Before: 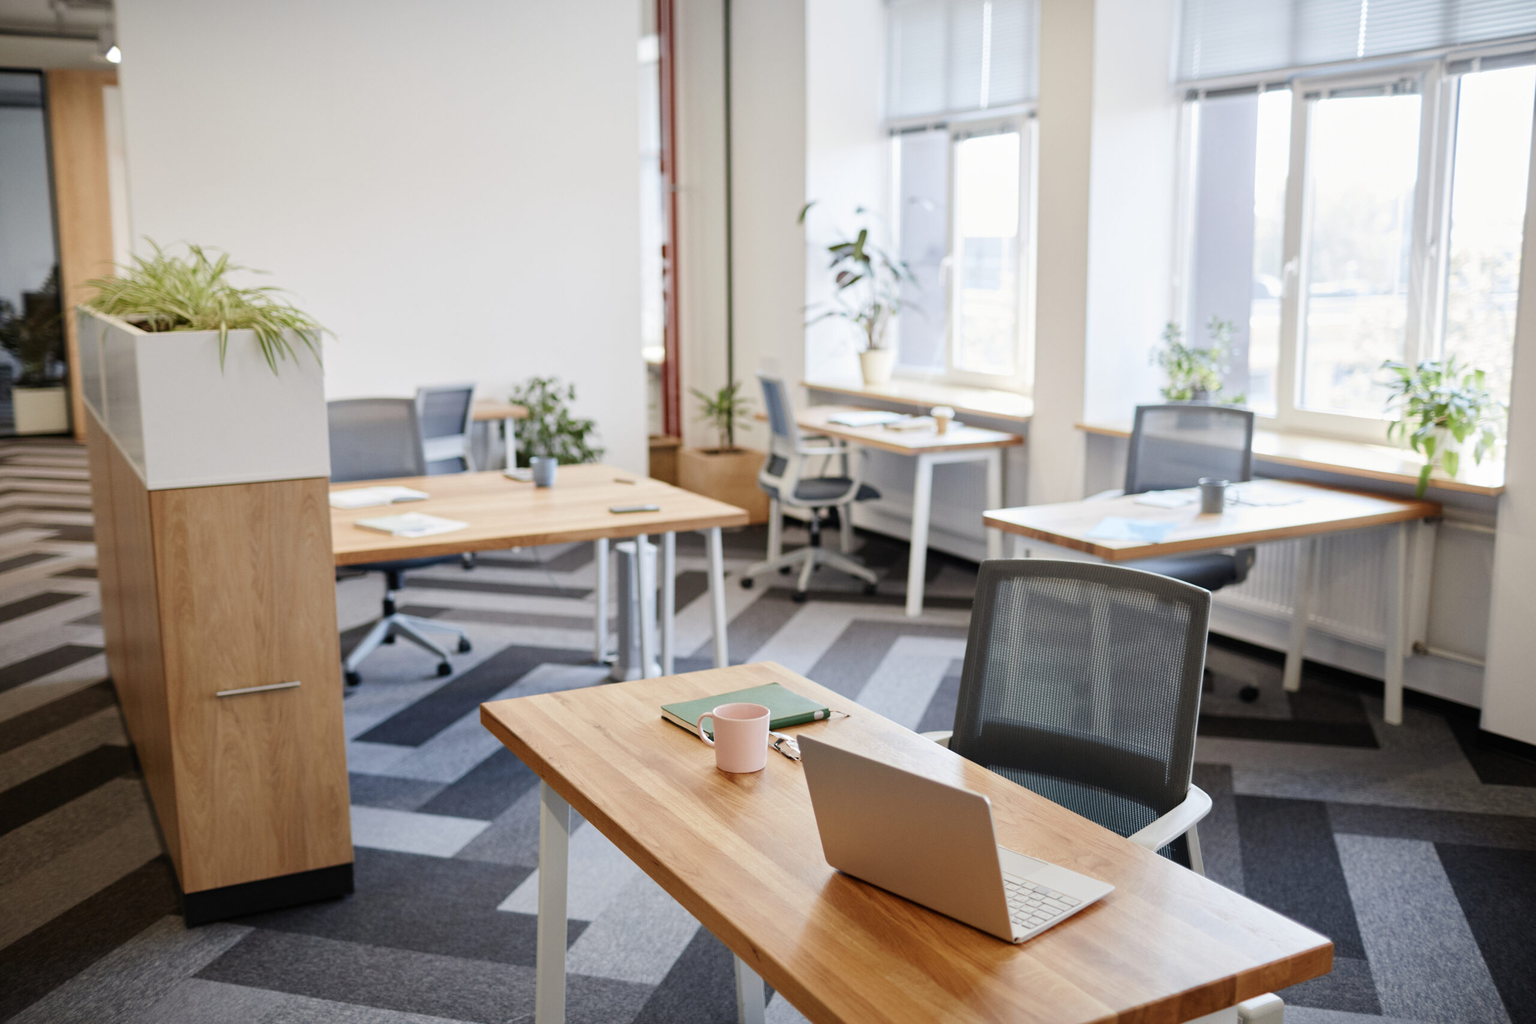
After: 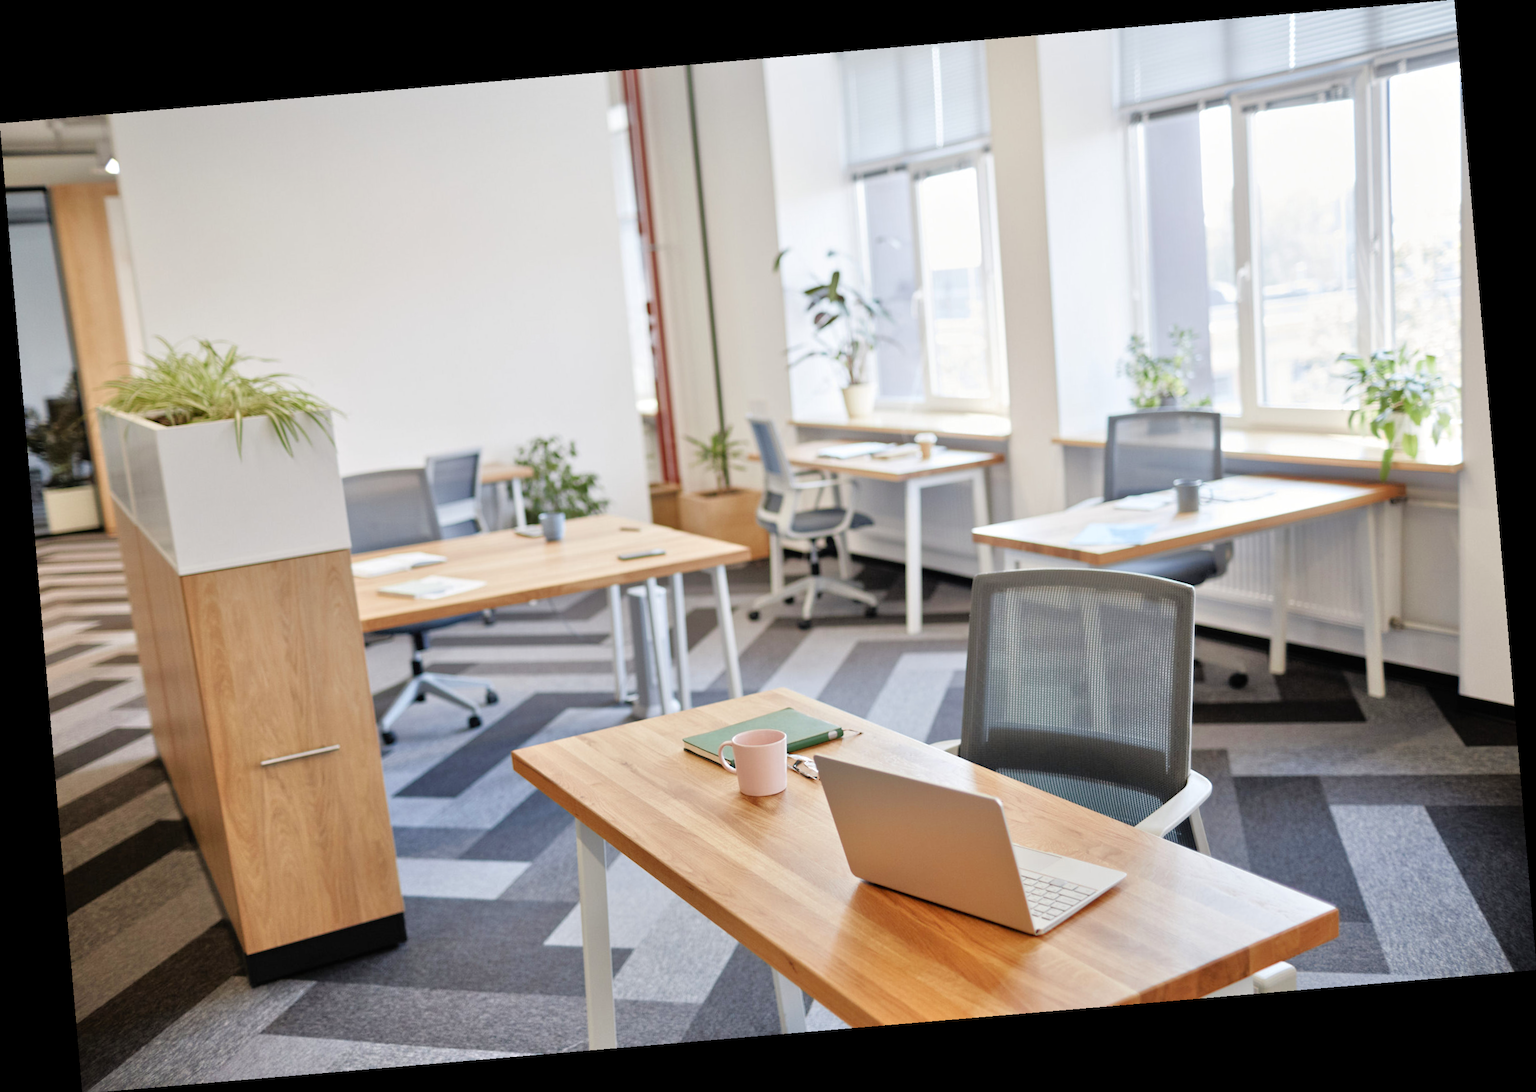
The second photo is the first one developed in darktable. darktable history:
rotate and perspective: rotation -4.86°, automatic cropping off
tone equalizer: -7 EV 0.15 EV, -6 EV 0.6 EV, -5 EV 1.15 EV, -4 EV 1.33 EV, -3 EV 1.15 EV, -2 EV 0.6 EV, -1 EV 0.15 EV, mask exposure compensation -0.5 EV
